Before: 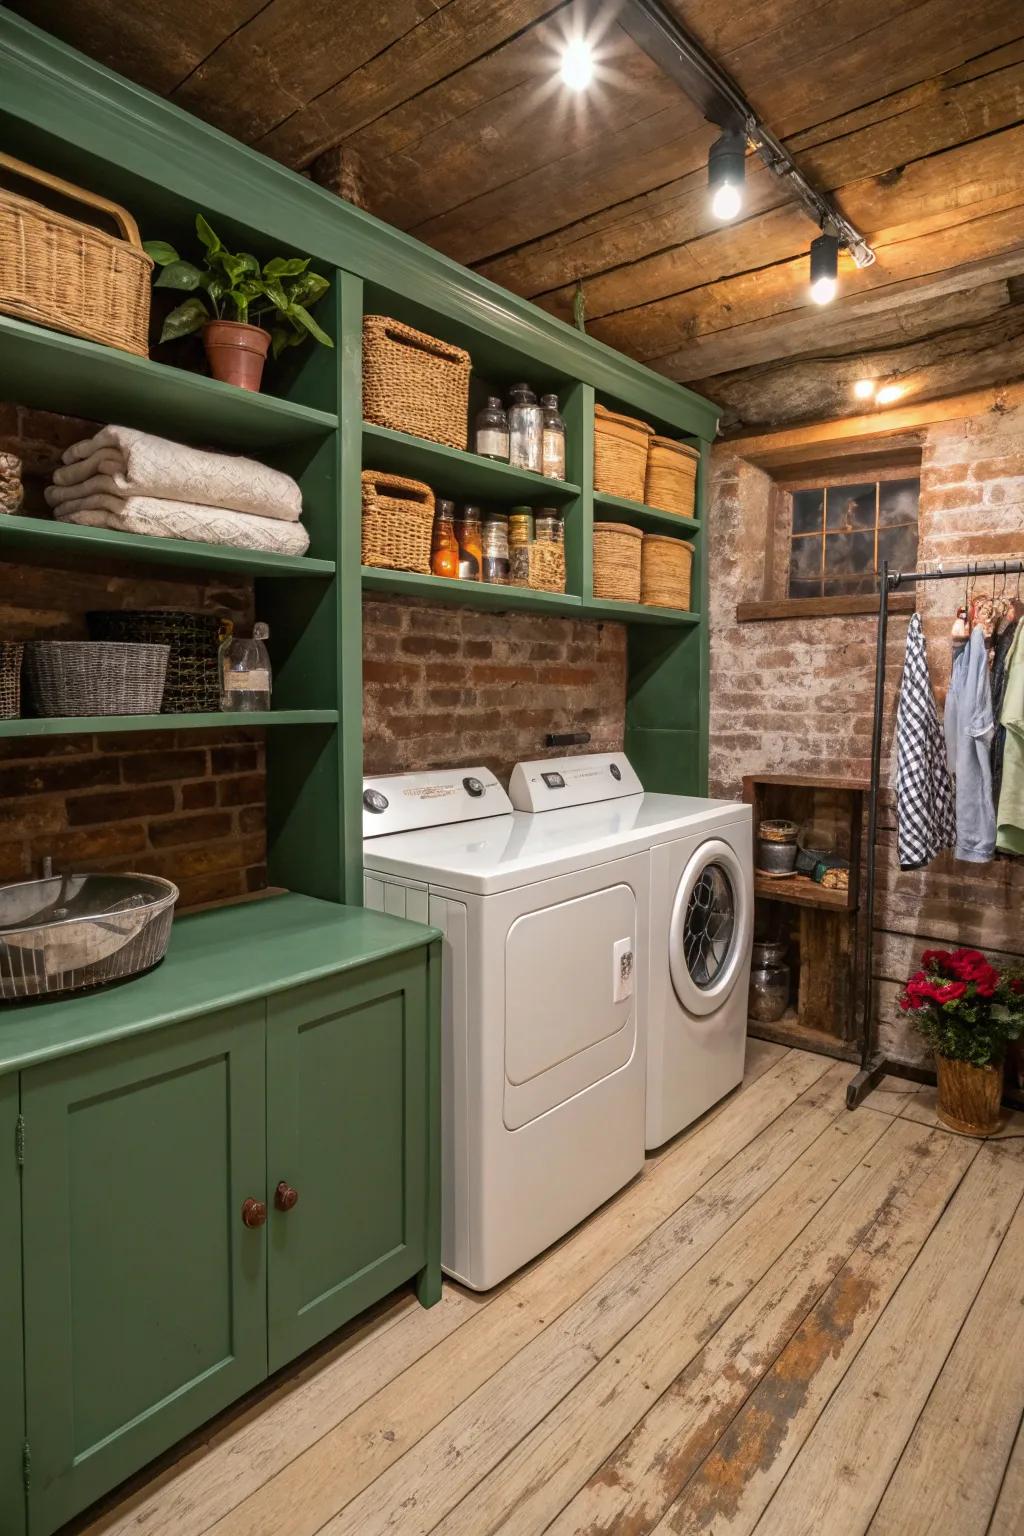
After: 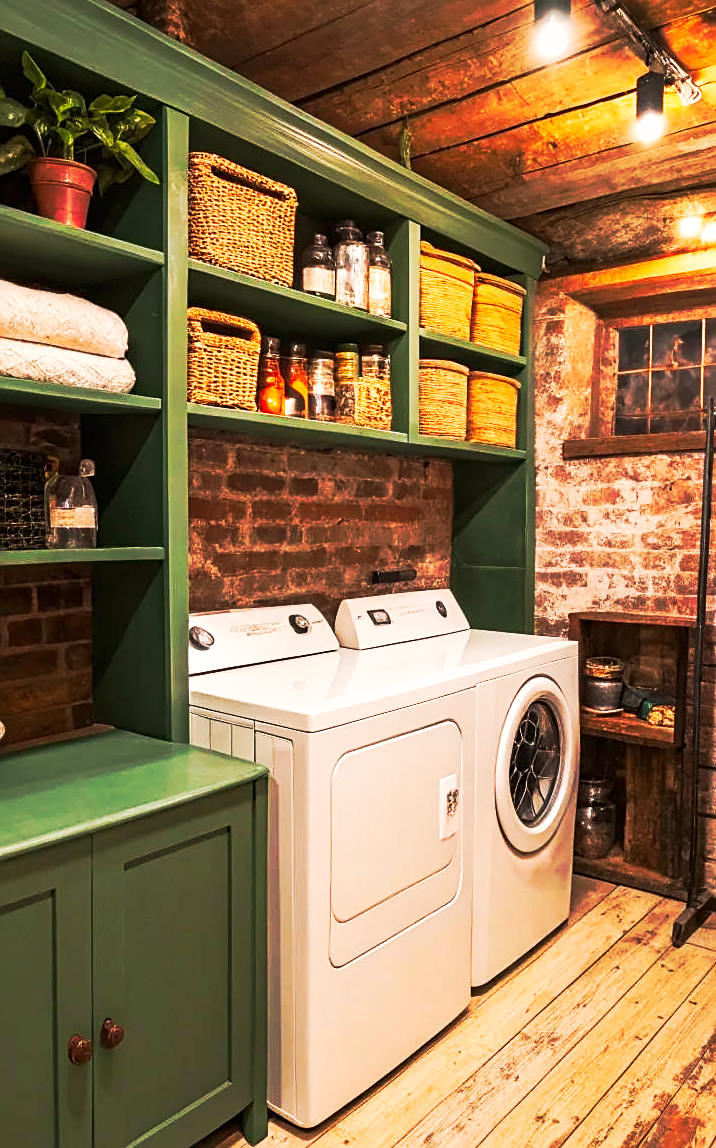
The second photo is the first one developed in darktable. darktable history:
sharpen: on, module defaults
white balance: red 1.127, blue 0.943
tone curve: curves: ch0 [(0, 0) (0.003, 0.003) (0.011, 0.008) (0.025, 0.018) (0.044, 0.04) (0.069, 0.062) (0.1, 0.09) (0.136, 0.121) (0.177, 0.158) (0.224, 0.197) (0.277, 0.255) (0.335, 0.314) (0.399, 0.391) (0.468, 0.496) (0.543, 0.683) (0.623, 0.801) (0.709, 0.883) (0.801, 0.94) (0.898, 0.984) (1, 1)], preserve colors none
crop and rotate: left 17.046%, top 10.659%, right 12.989%, bottom 14.553%
